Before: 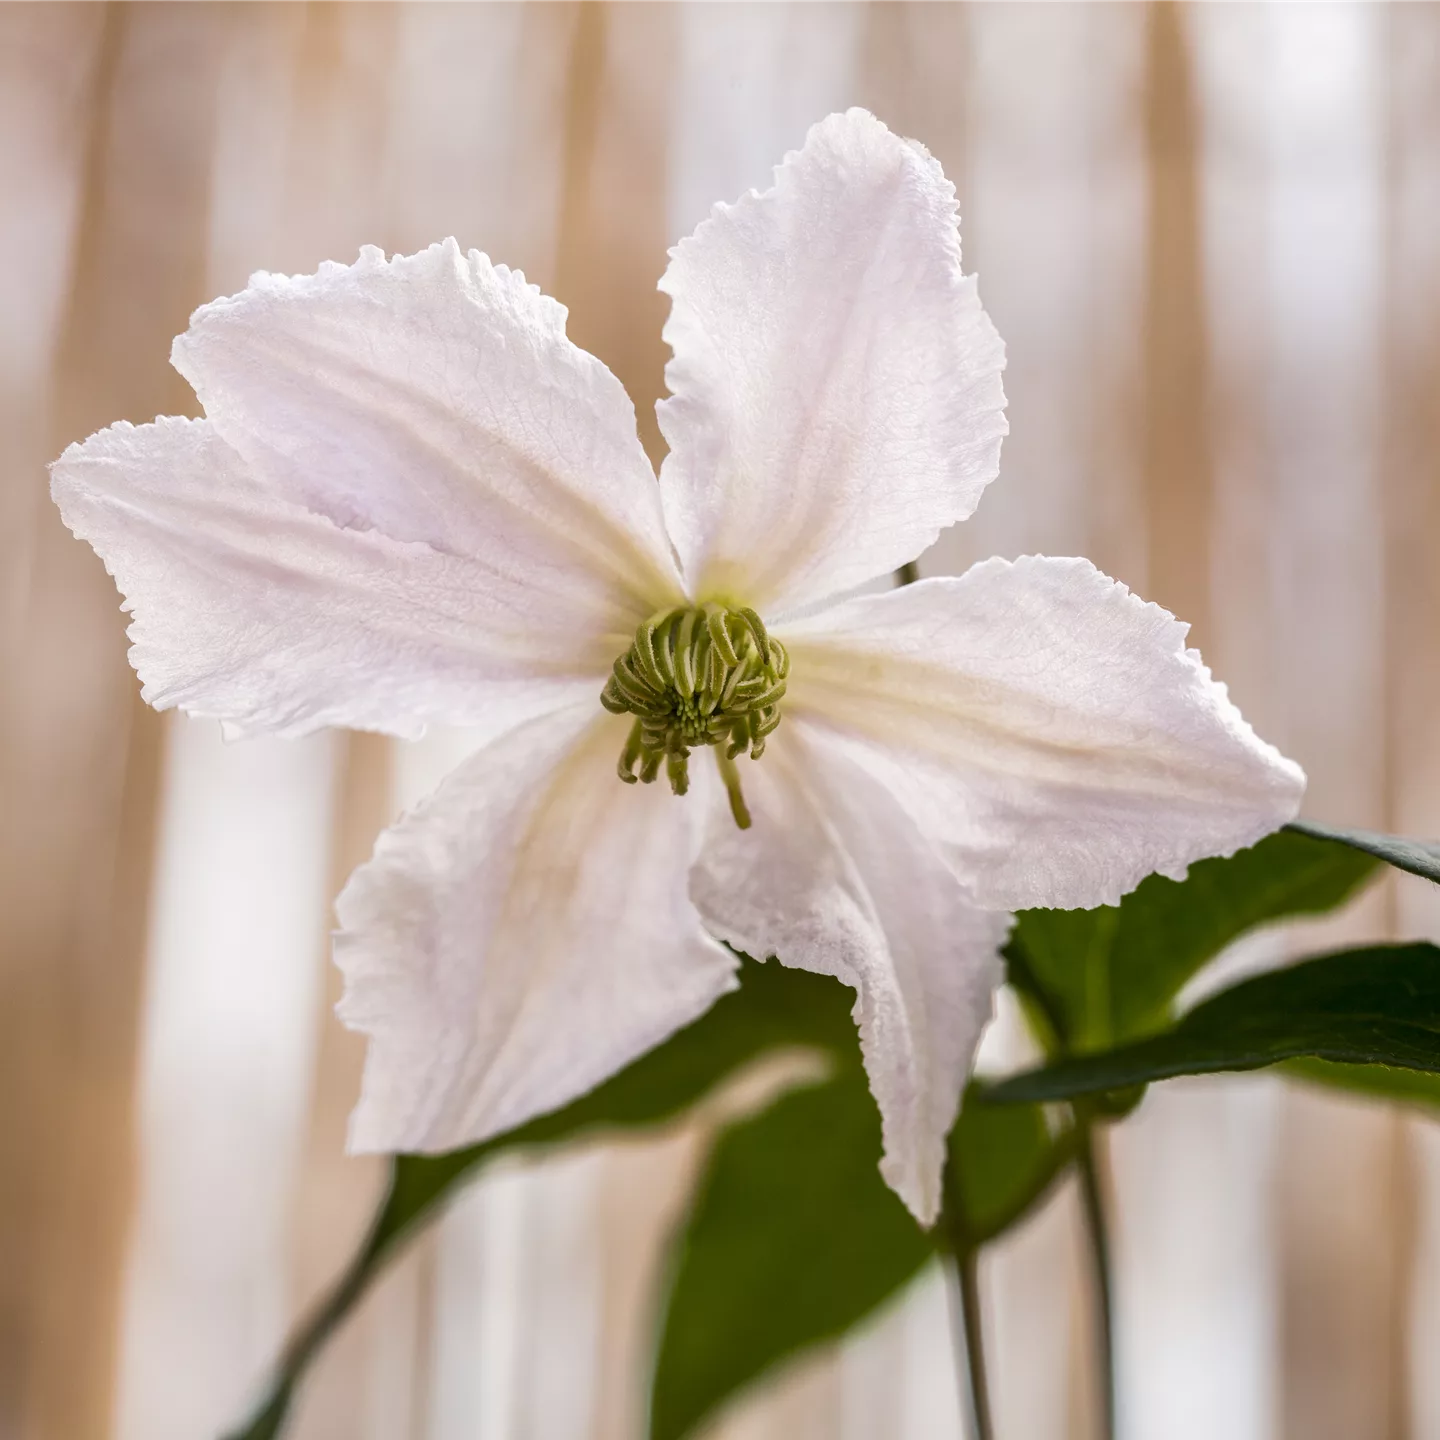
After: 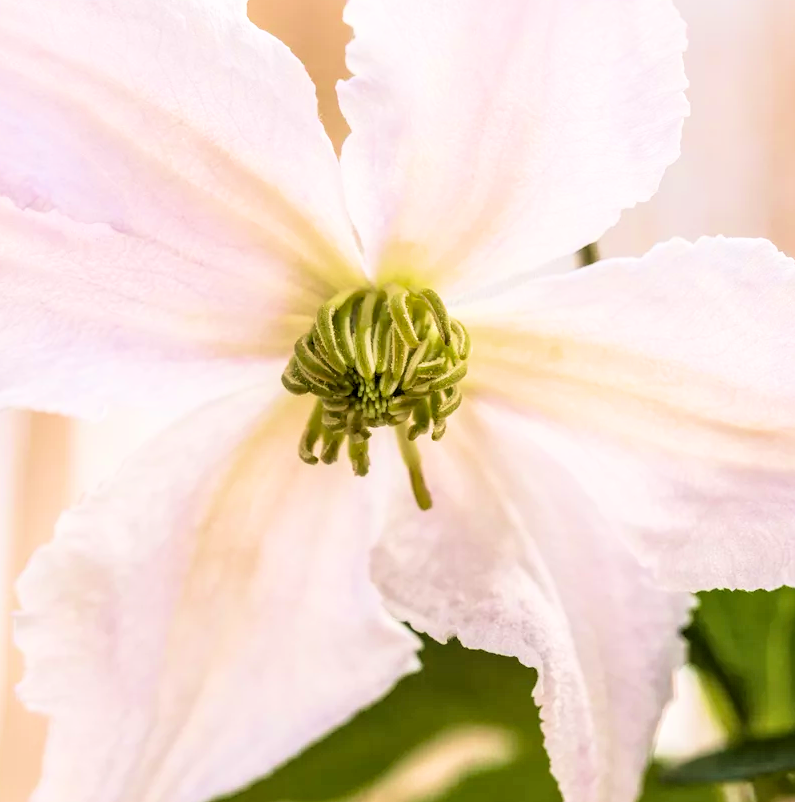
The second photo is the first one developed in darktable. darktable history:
local contrast: on, module defaults
velvia: on, module defaults
crop and rotate: left 22.178%, top 22.164%, right 22.602%, bottom 22.079%
exposure: exposure 1.272 EV, compensate highlight preservation false
filmic rgb: black relative exposure -7.56 EV, white relative exposure 4.65 EV, target black luminance 0%, hardness 3.56, latitude 50.39%, contrast 1.03, highlights saturation mix 8.97%, shadows ↔ highlights balance -0.205%, color science v6 (2022)
